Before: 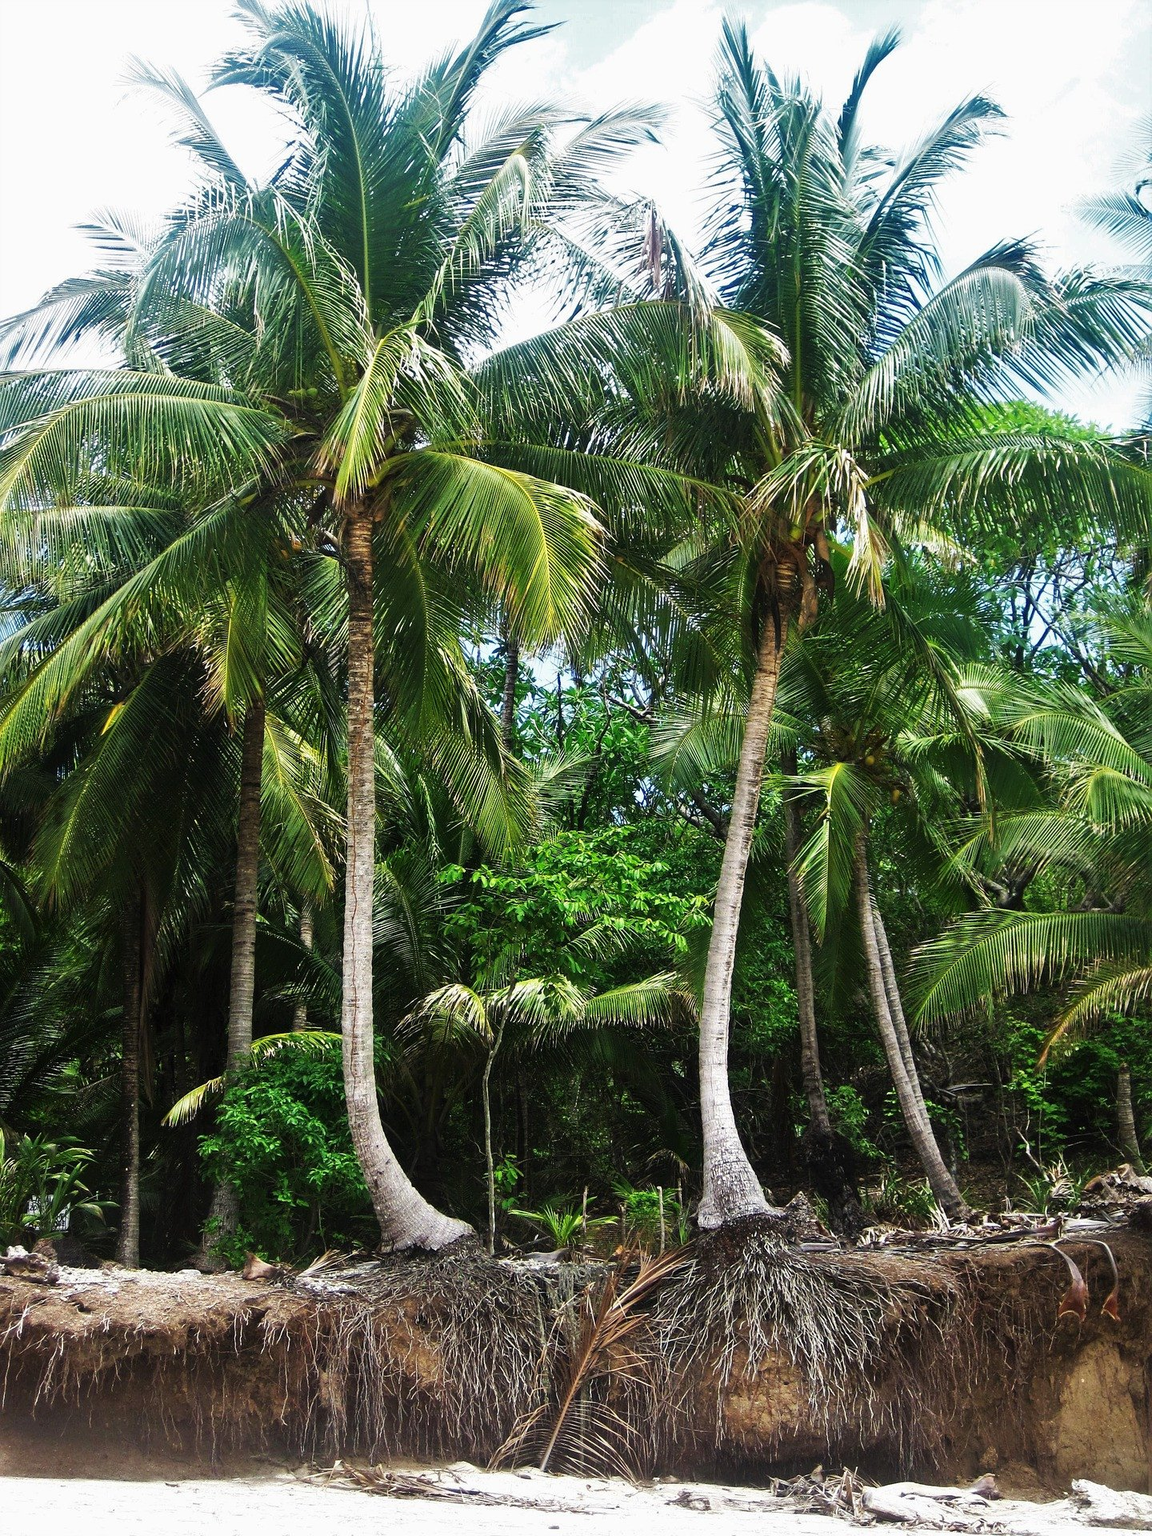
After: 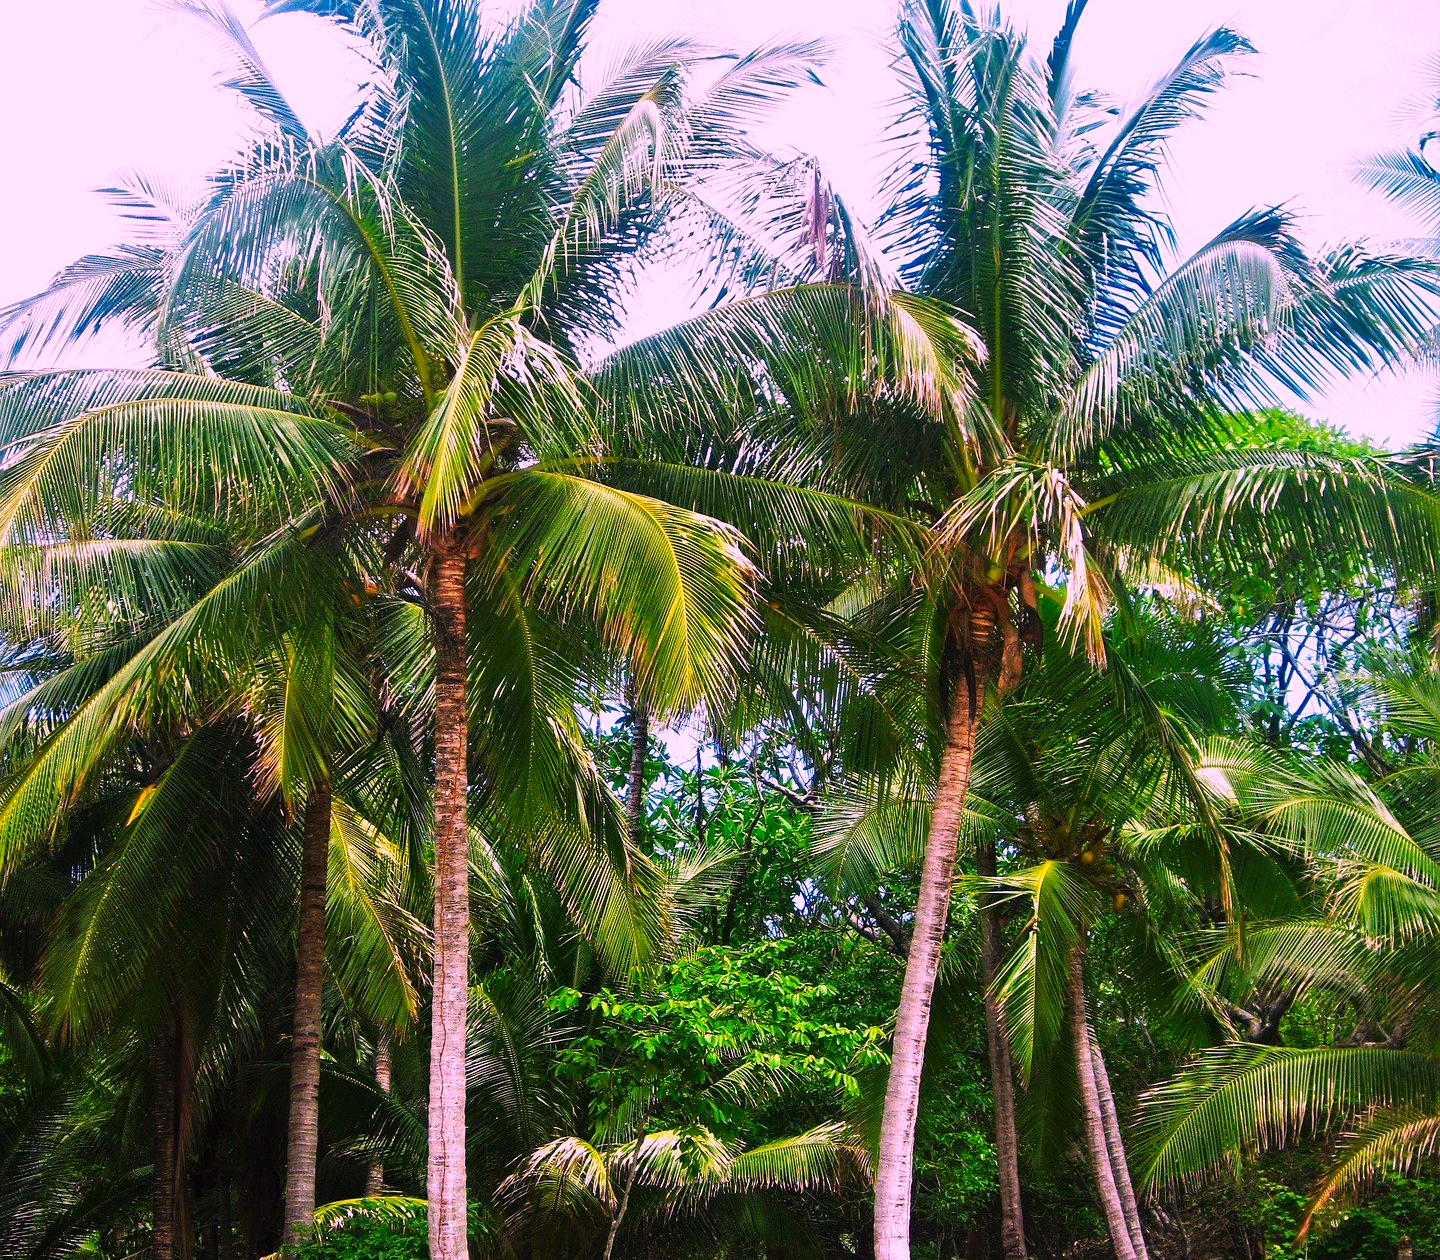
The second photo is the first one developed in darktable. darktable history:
color correction: highlights a* 19.5, highlights b* -11.53, saturation 1.69
crop and rotate: top 4.848%, bottom 29.503%
